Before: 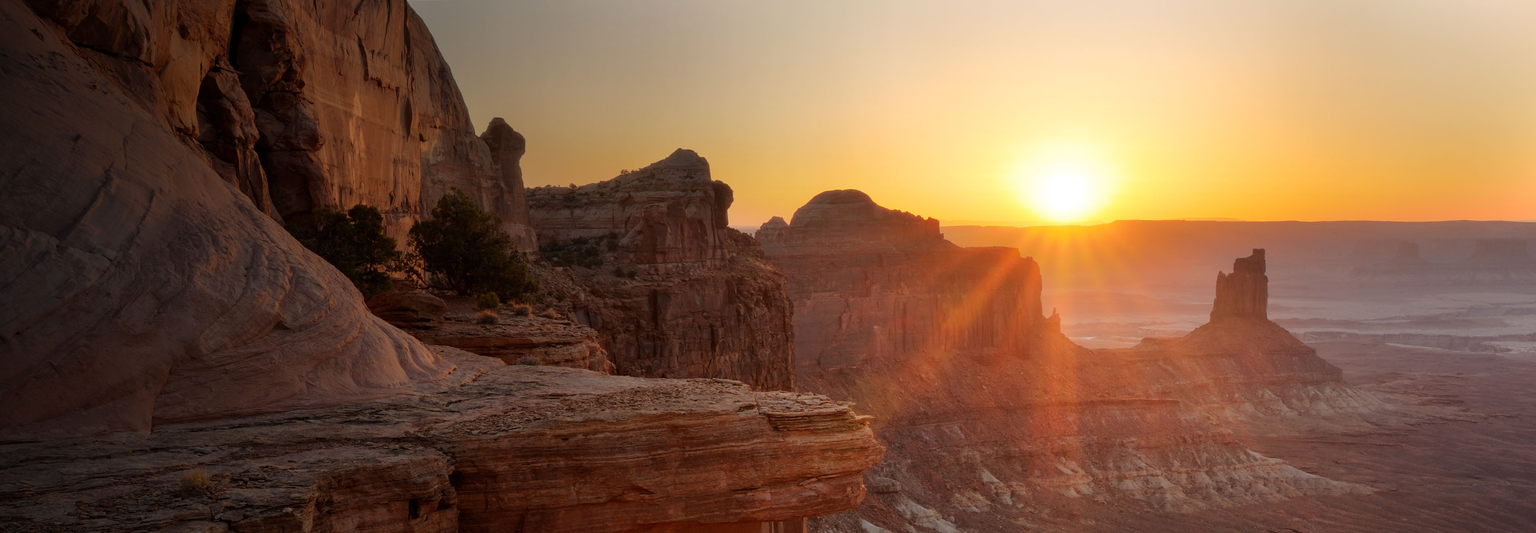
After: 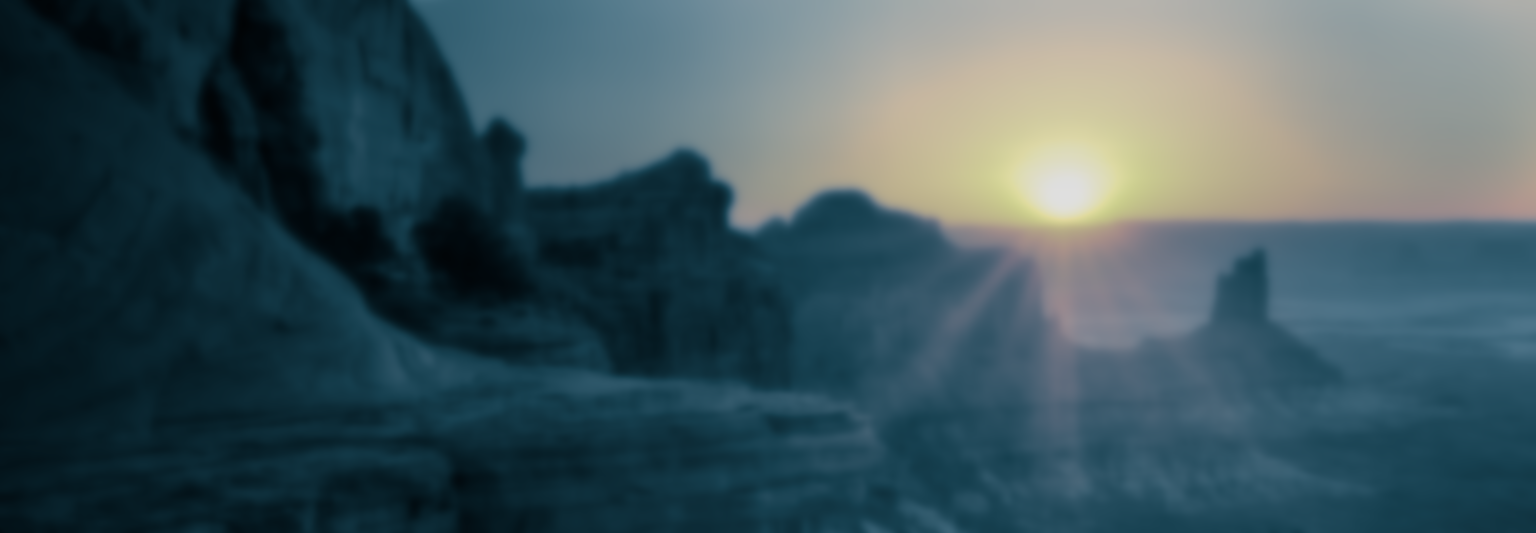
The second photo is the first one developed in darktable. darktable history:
lowpass: on, module defaults
graduated density: rotation 5.63°, offset 76.9
split-toning: shadows › hue 212.4°, balance -70
